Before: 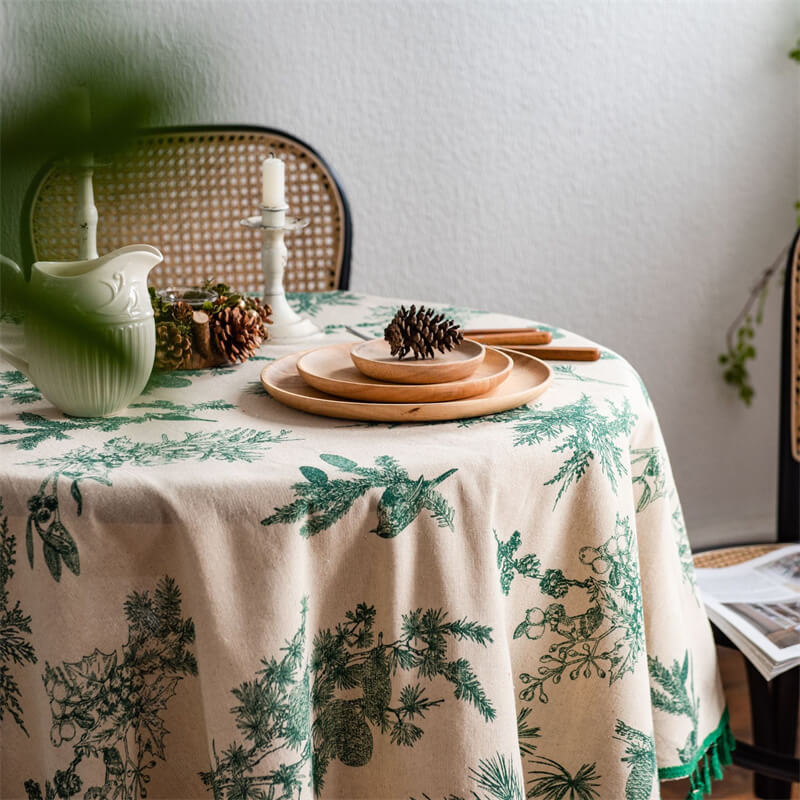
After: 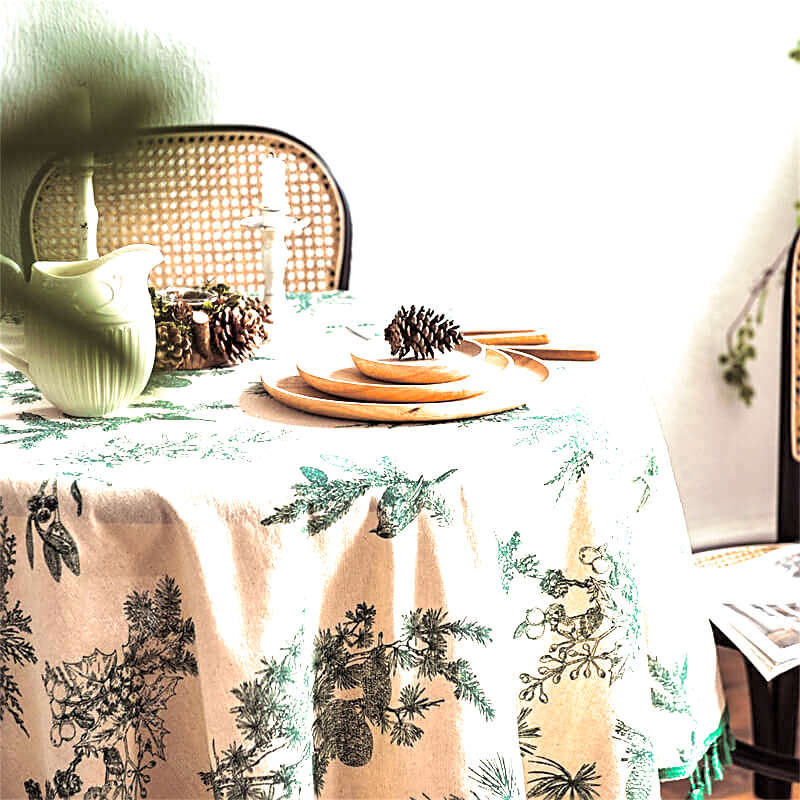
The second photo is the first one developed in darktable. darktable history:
split-toning: shadows › saturation 0.2
exposure: black level correction 0.001, exposure 1.735 EV, compensate highlight preservation false
sharpen: on, module defaults
